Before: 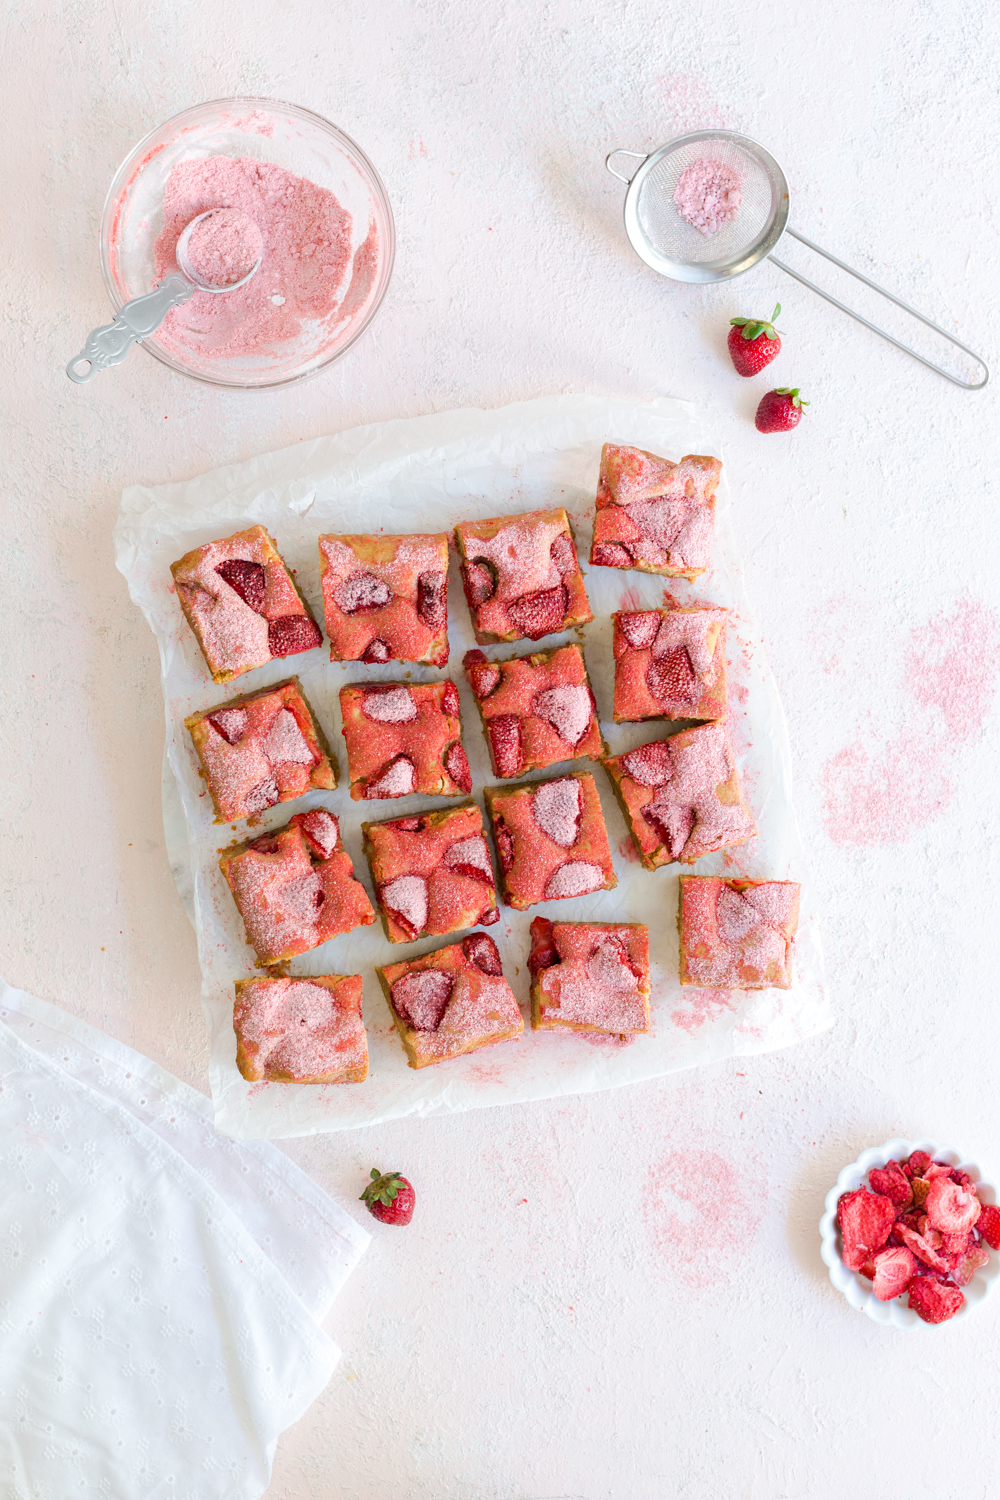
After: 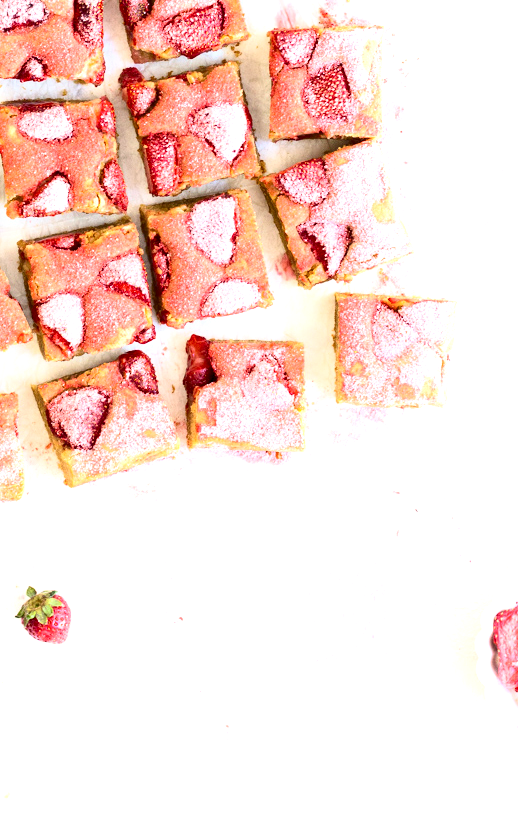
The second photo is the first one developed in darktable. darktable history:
crop: left 34.479%, top 38.822%, right 13.718%, bottom 5.172%
contrast brightness saturation: contrast 0.28
exposure: exposure 1.15 EV, compensate highlight preservation false
